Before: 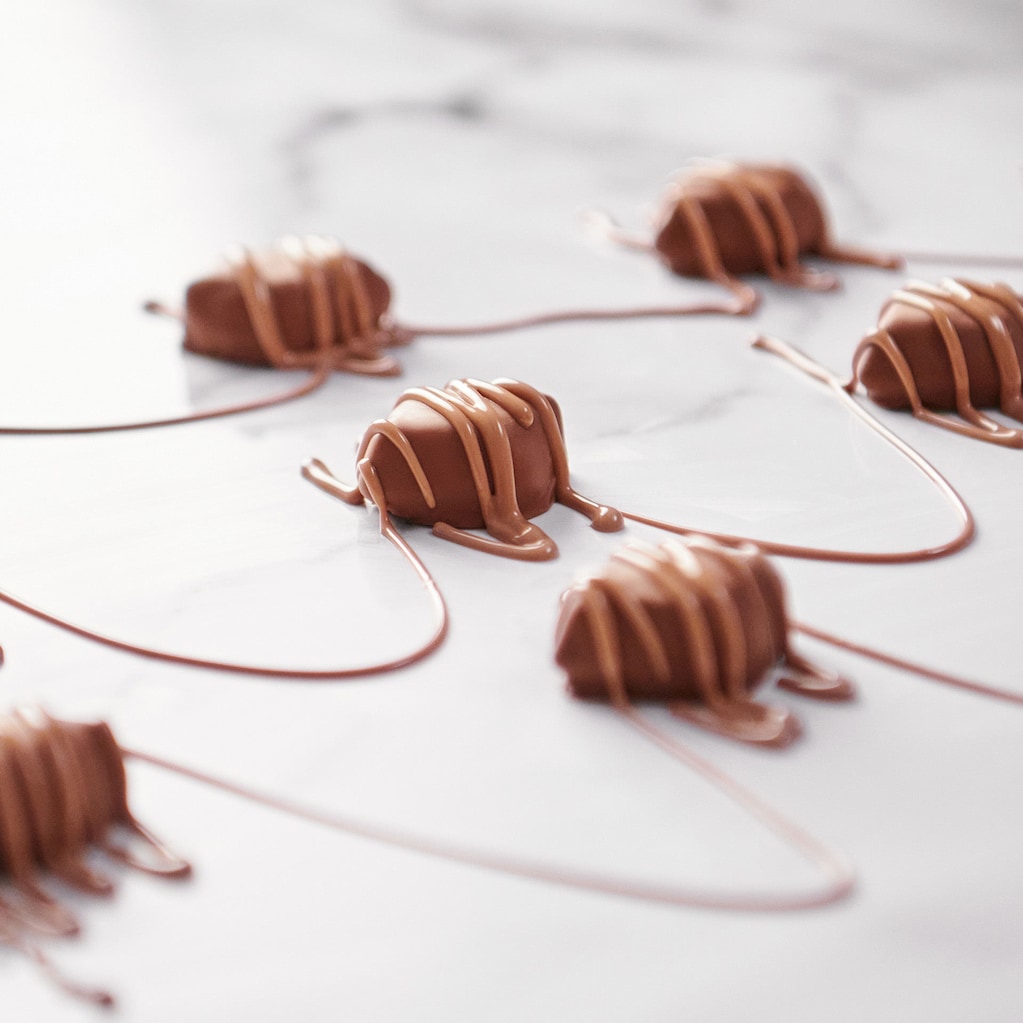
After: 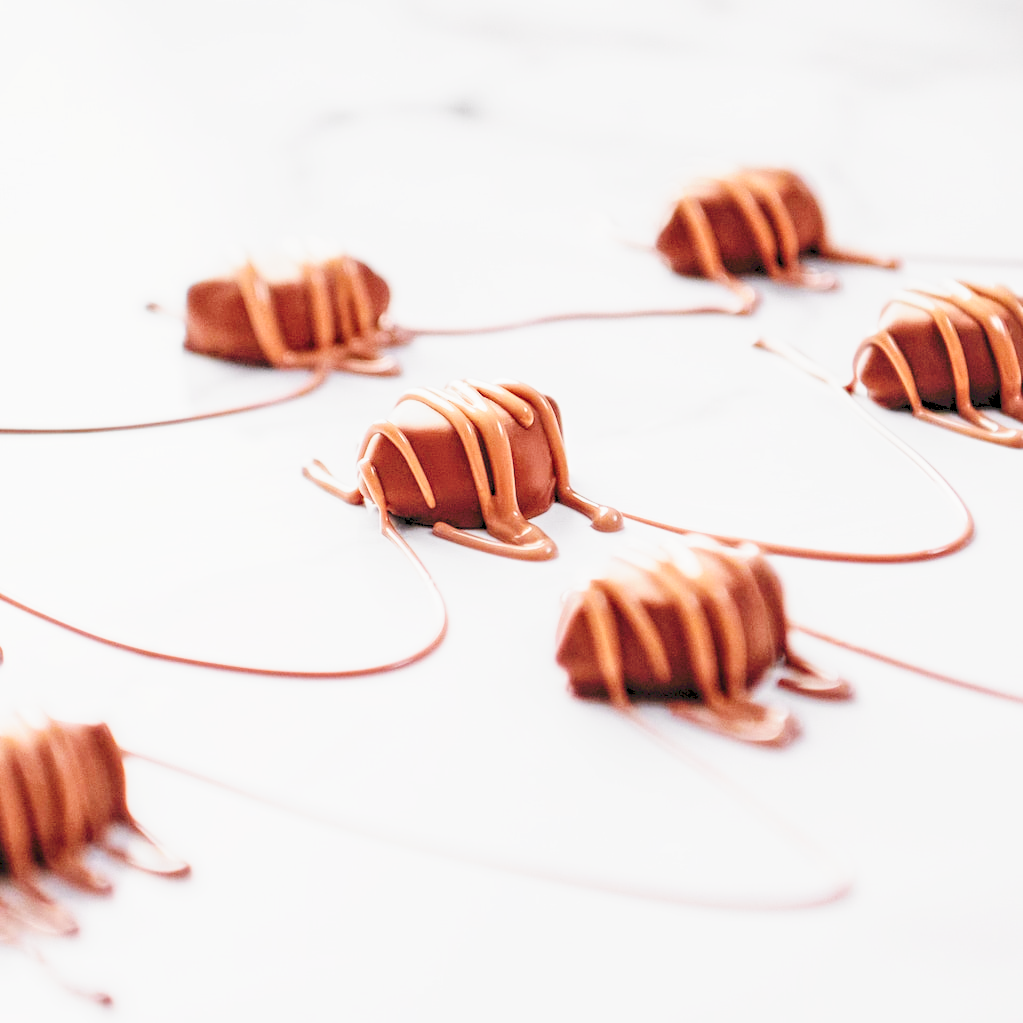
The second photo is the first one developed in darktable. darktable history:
local contrast: detail 130%
tone curve: curves: ch0 [(0, 0) (0.003, 0.037) (0.011, 0.061) (0.025, 0.104) (0.044, 0.145) (0.069, 0.145) (0.1, 0.127) (0.136, 0.175) (0.177, 0.207) (0.224, 0.252) (0.277, 0.341) (0.335, 0.446) (0.399, 0.554) (0.468, 0.658) (0.543, 0.757) (0.623, 0.843) (0.709, 0.919) (0.801, 0.958) (0.898, 0.975) (1, 1)], preserve colors none
rgb levels: preserve colors sum RGB, levels [[0.038, 0.433, 0.934], [0, 0.5, 1], [0, 0.5, 1]]
